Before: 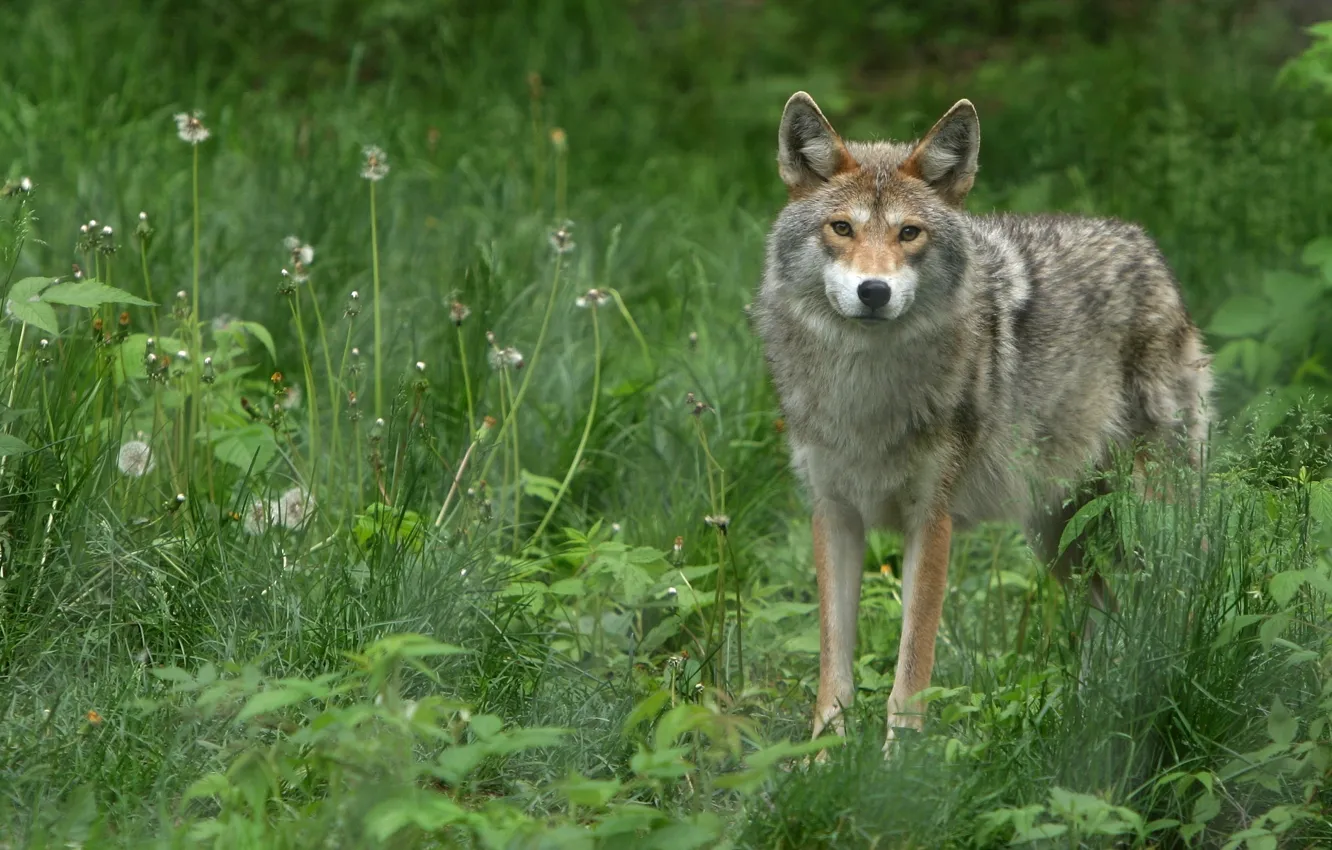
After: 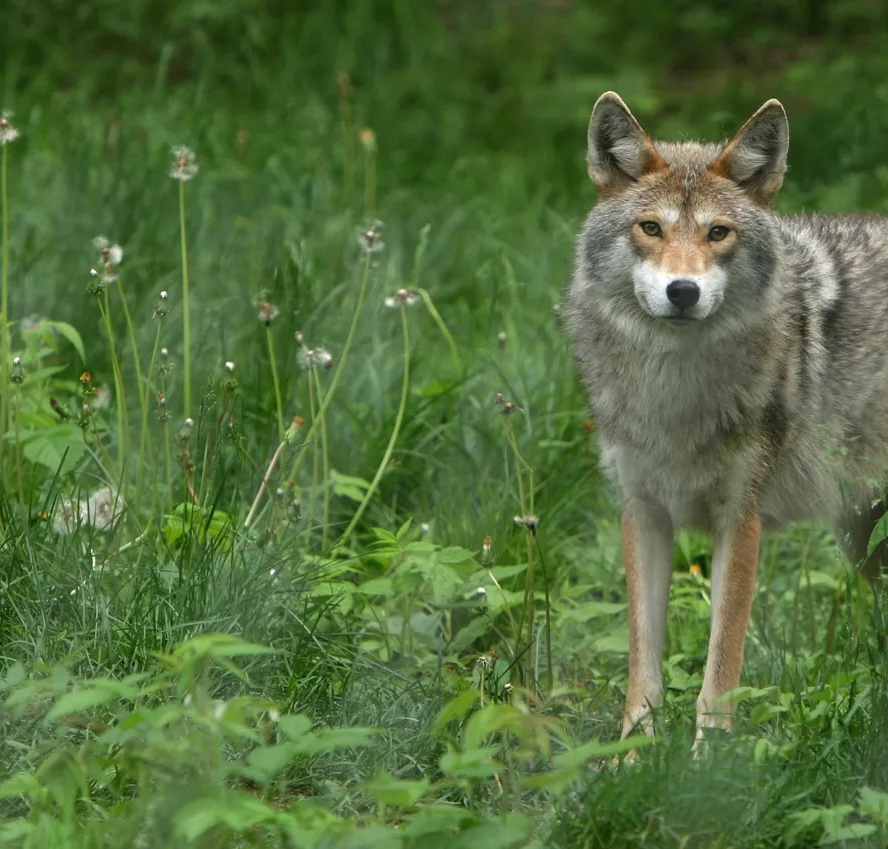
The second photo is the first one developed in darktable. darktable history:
crop and rotate: left 14.358%, right 18.923%
